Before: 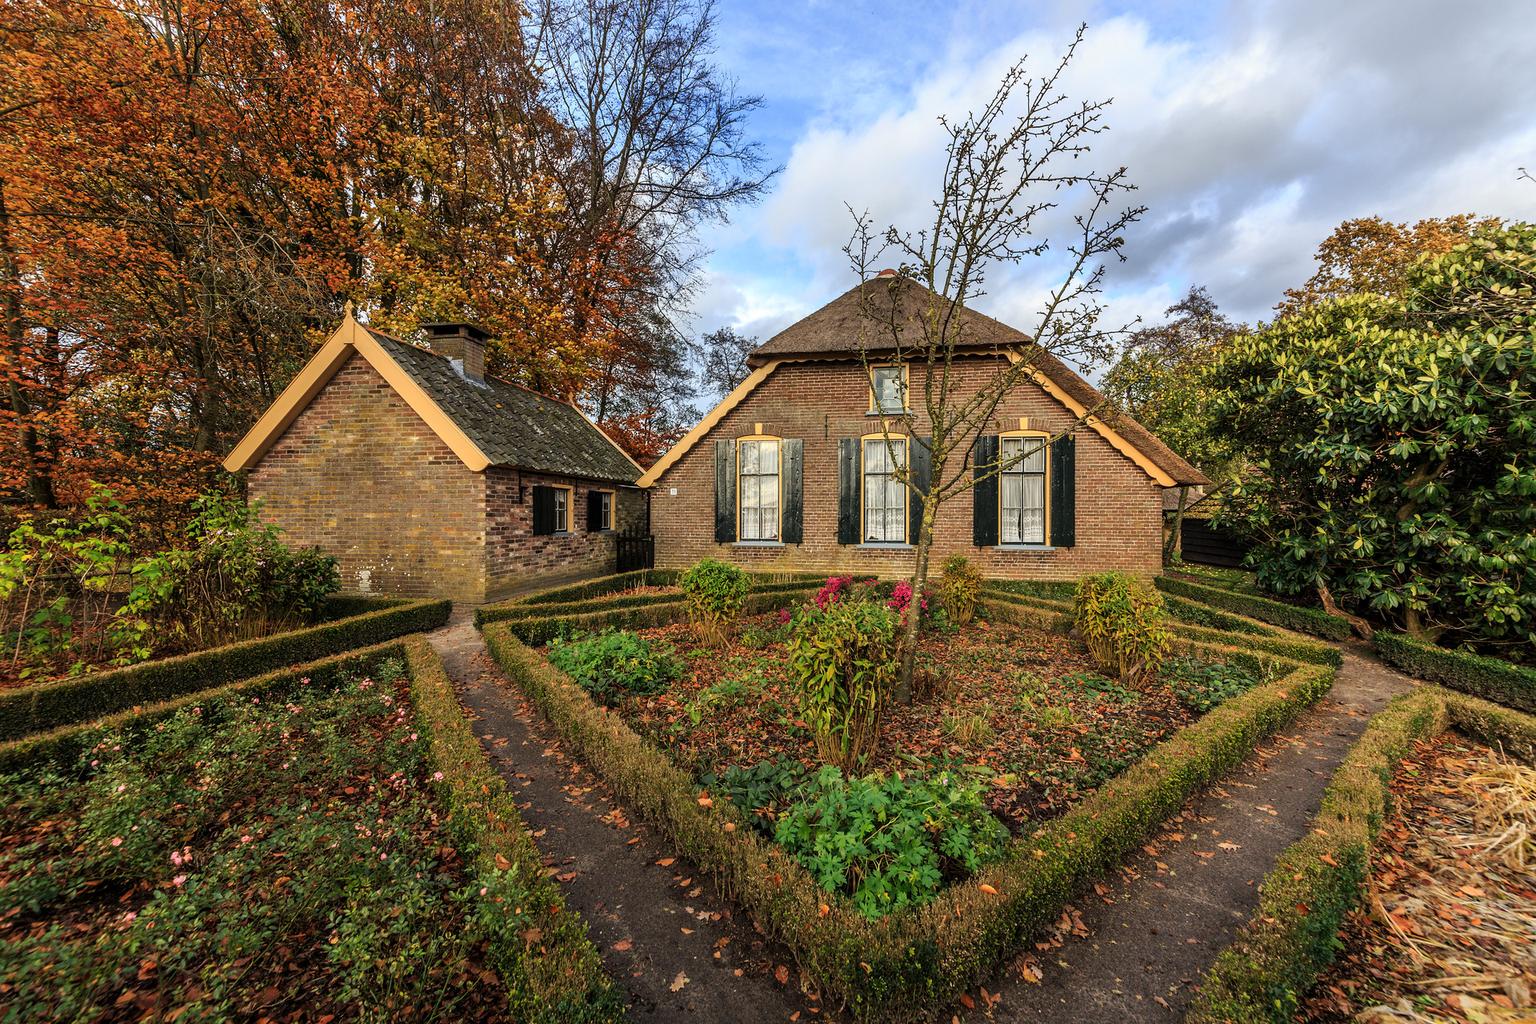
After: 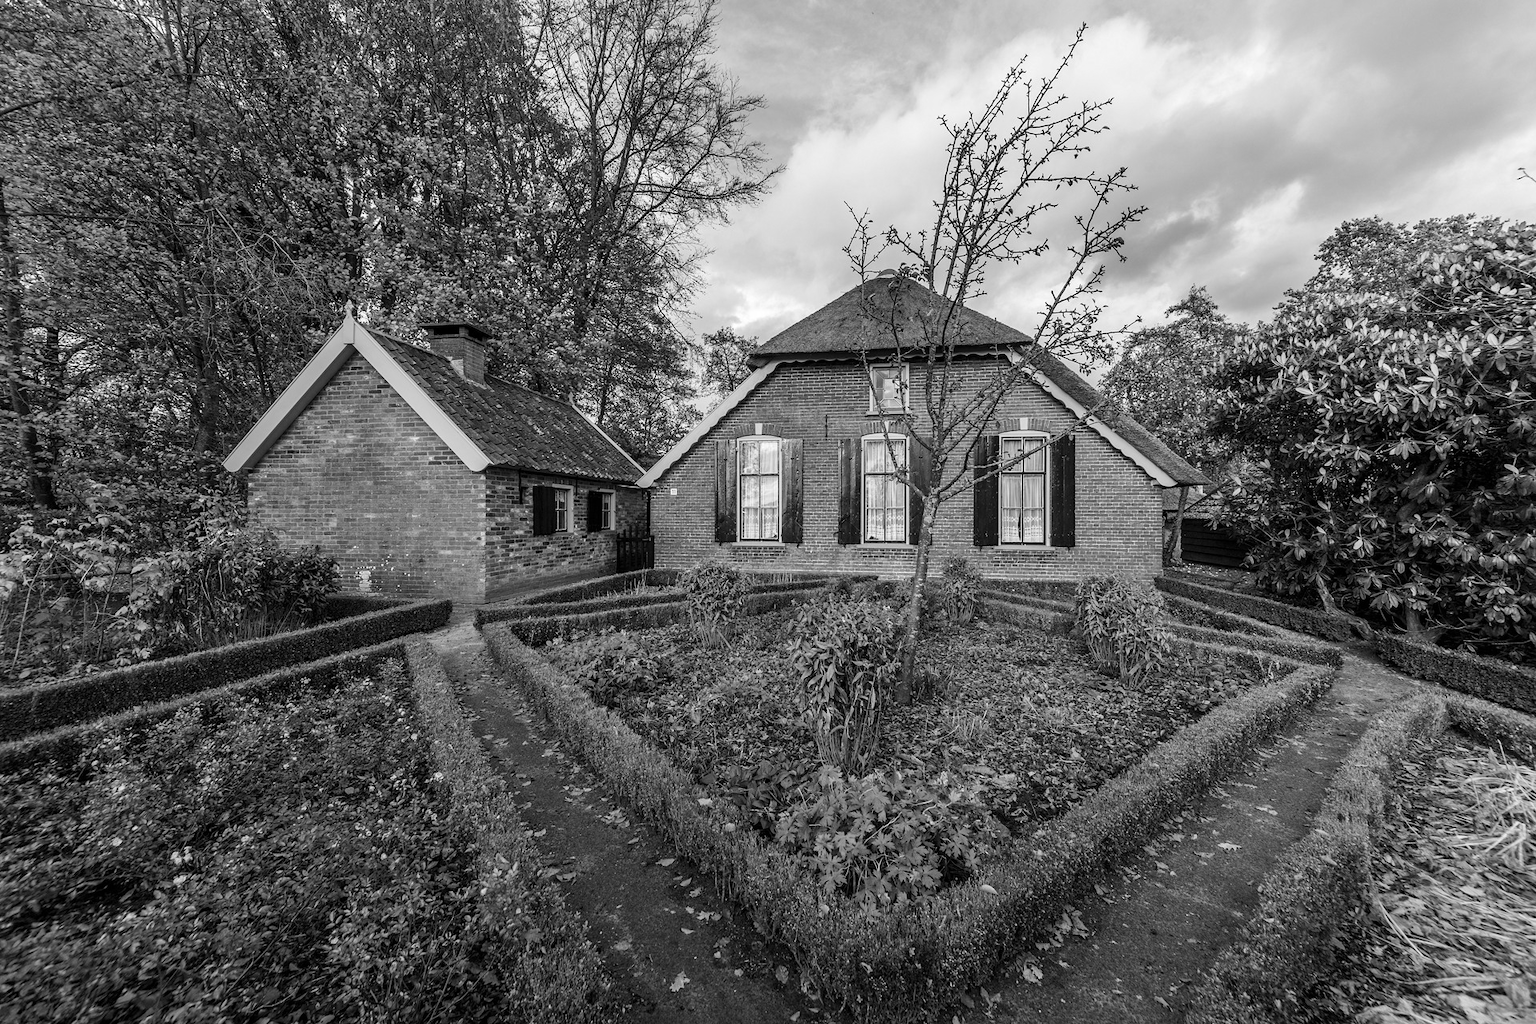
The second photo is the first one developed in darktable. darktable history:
velvia: on, module defaults
monochrome: on, module defaults
